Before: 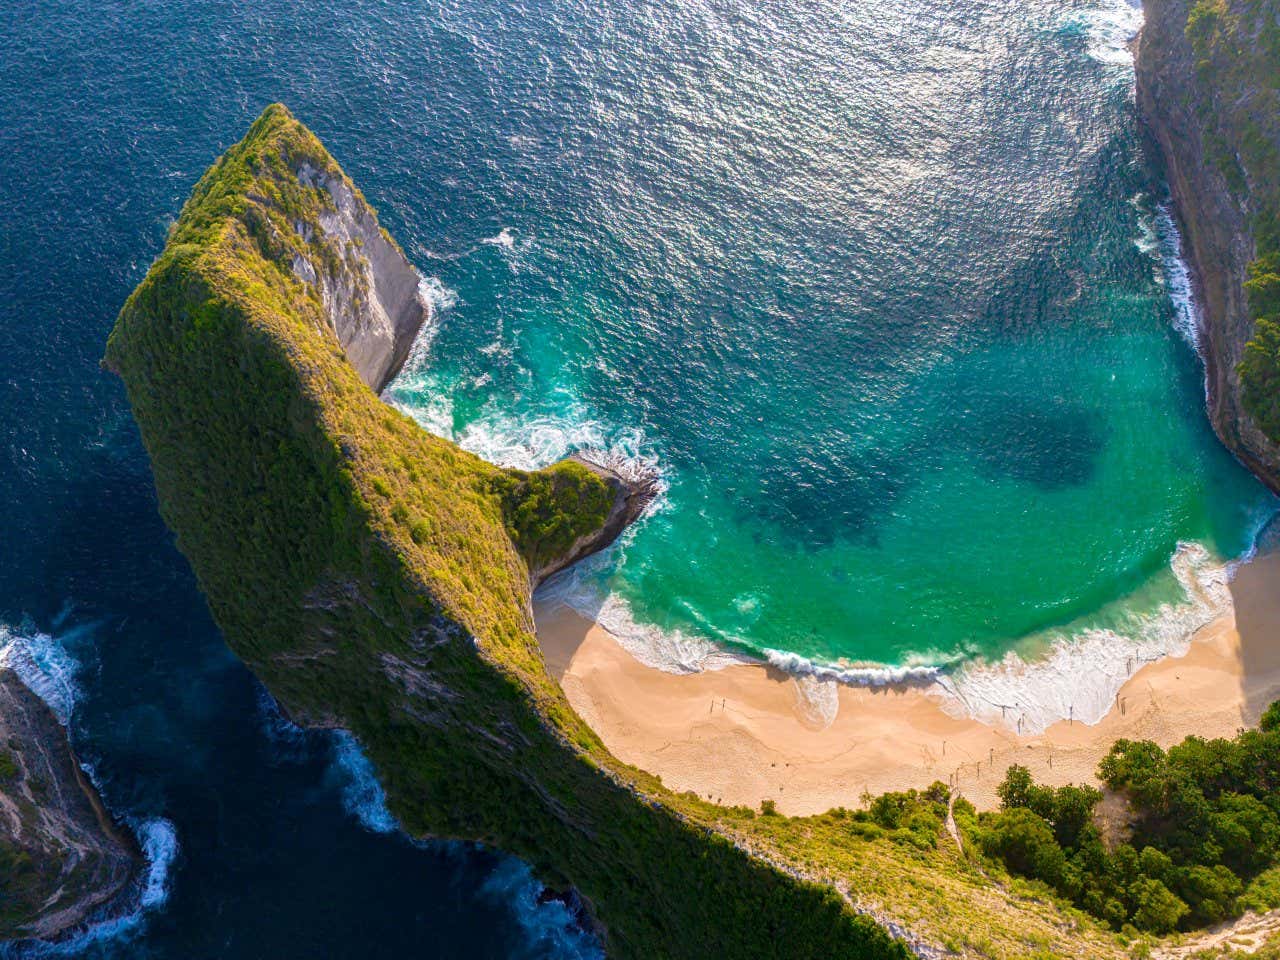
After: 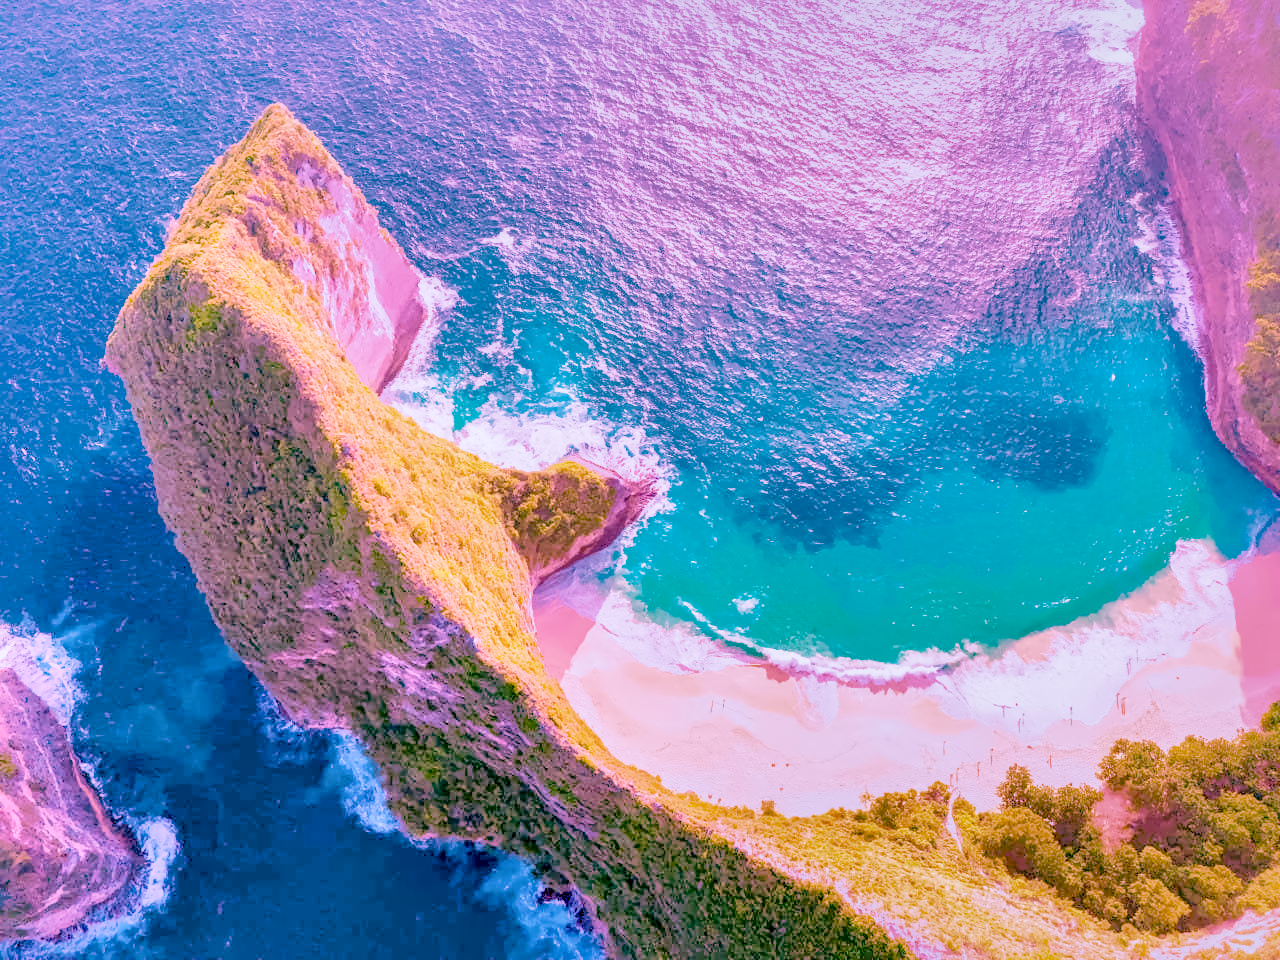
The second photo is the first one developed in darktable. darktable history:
local contrast: highlights 60%, shadows 60%, detail 160%
color calibration: illuminant as shot in camera, x 0.358, y 0.373, temperature 4628.91 K
color balance rgb: perceptual saturation grading › global saturation 35%, perceptual saturation grading › highlights -30%, perceptual saturation grading › shadows 35%, perceptual brilliance grading › global brilliance 3%, perceptual brilliance grading › highlights -3%, perceptual brilliance grading › shadows 3%
denoise (profiled): preserve shadows 1.52, scattering 0.002, a [-1, 0, 0], compensate highlight preservation false
haze removal: compatibility mode true, adaptive false
highlight reconstruction: on, module defaults
hot pixels: on, module defaults
lens correction: scale 1, crop 1, focal 16, aperture 5.6, distance 1000, camera "Canon EOS RP", lens "Canon RF 16mm F2.8 STM"
shadows and highlights: shadows 40, highlights -60
white balance: red 2.229, blue 1.46
velvia: strength 45%
filmic rgb: black relative exposure -7.65 EV, white relative exposure 4.56 EV, hardness 3.61
tone equalizer "contrast tone curve: medium": -8 EV -0.75 EV, -7 EV -0.7 EV, -6 EV -0.6 EV, -5 EV -0.4 EV, -3 EV 0.4 EV, -2 EV 0.6 EV, -1 EV 0.7 EV, +0 EV 0.75 EV, edges refinement/feathering 500, mask exposure compensation -1.57 EV, preserve details no
